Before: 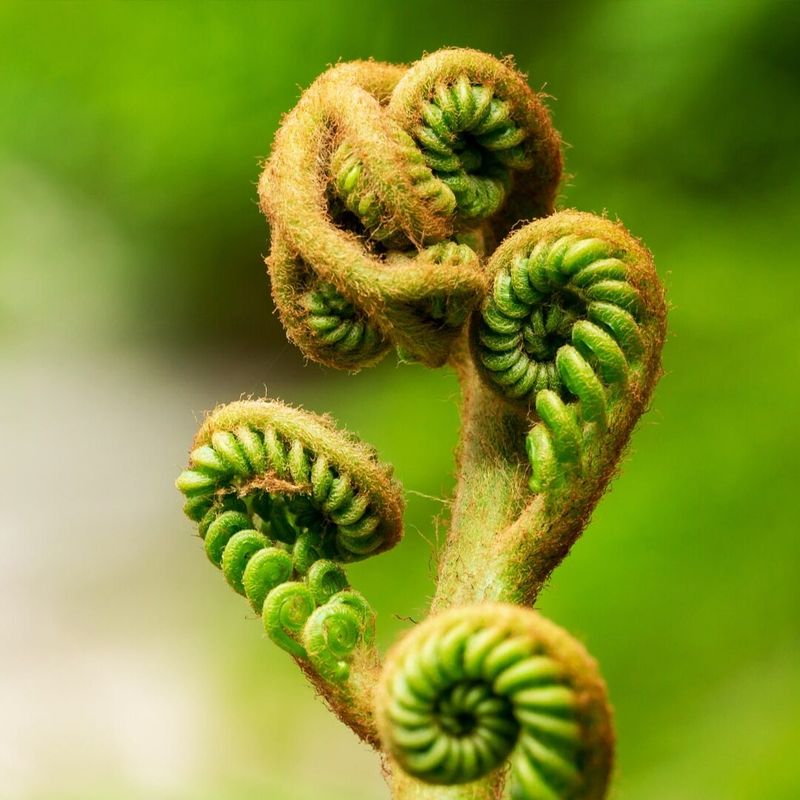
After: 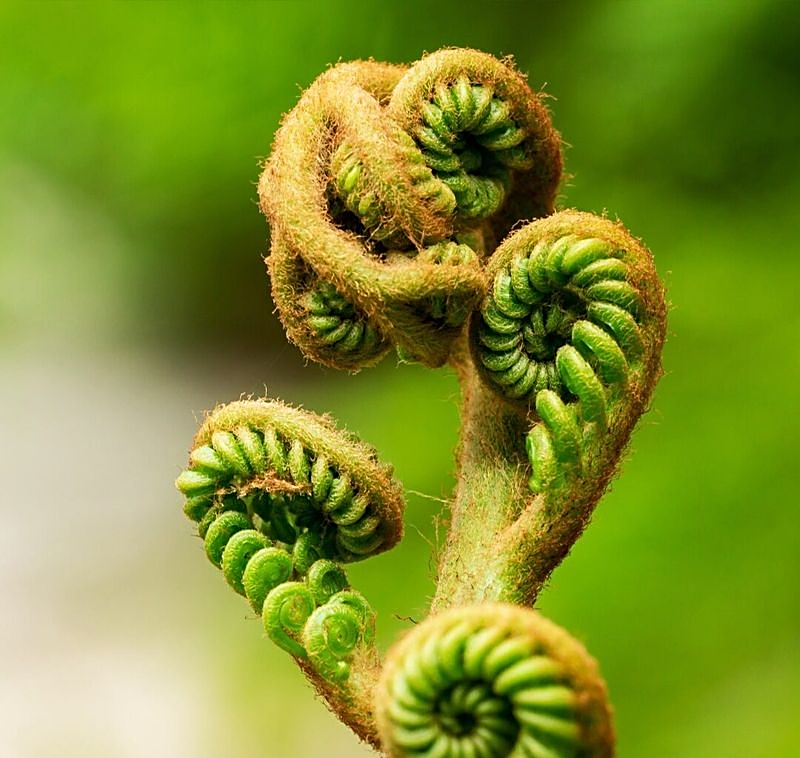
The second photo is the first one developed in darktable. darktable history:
sharpen: on, module defaults
crop and rotate: top 0.007%, bottom 5.238%
